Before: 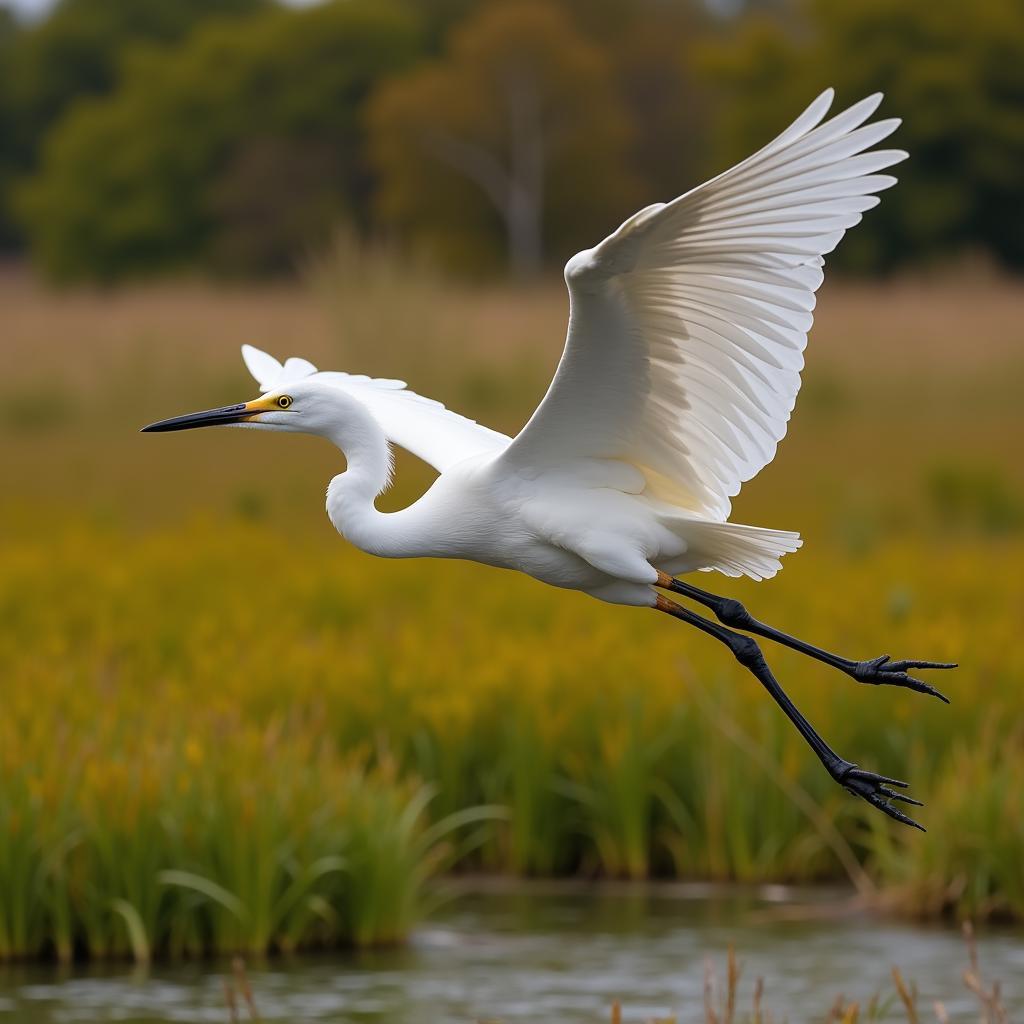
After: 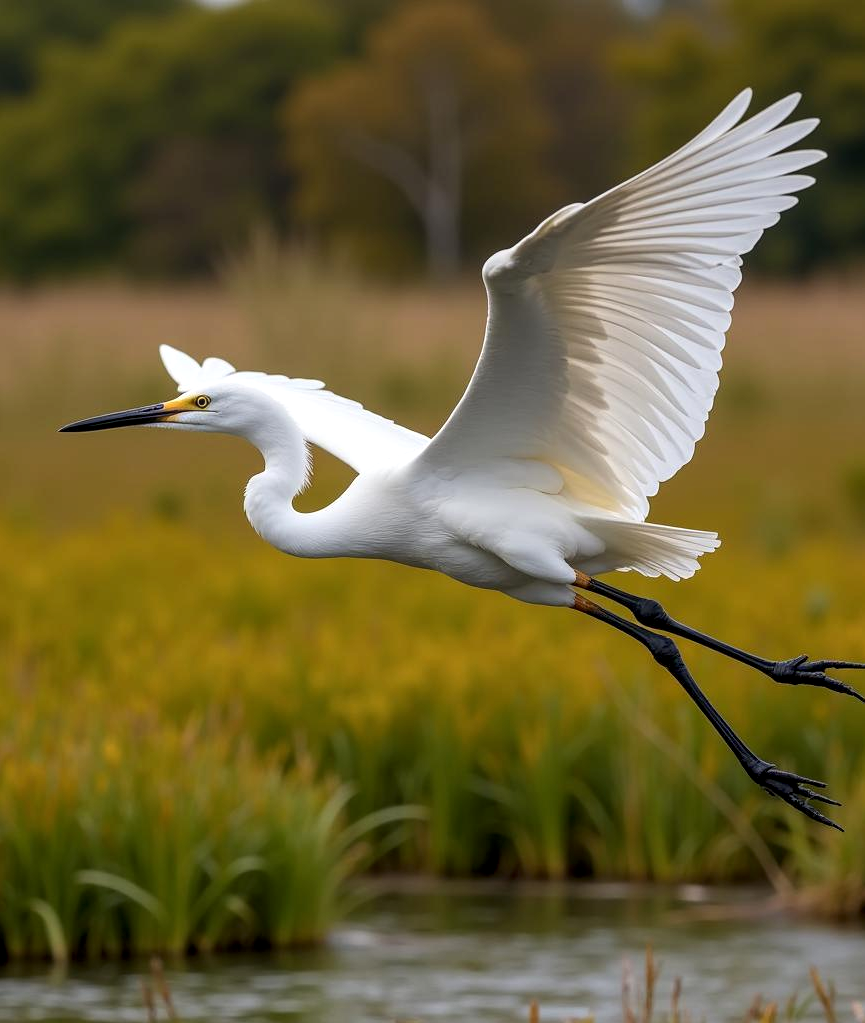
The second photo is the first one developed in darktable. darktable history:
local contrast: on, module defaults
contrast brightness saturation: contrast 0.099, brightness 0.013, saturation 0.024
crop: left 8.041%, right 7.464%
